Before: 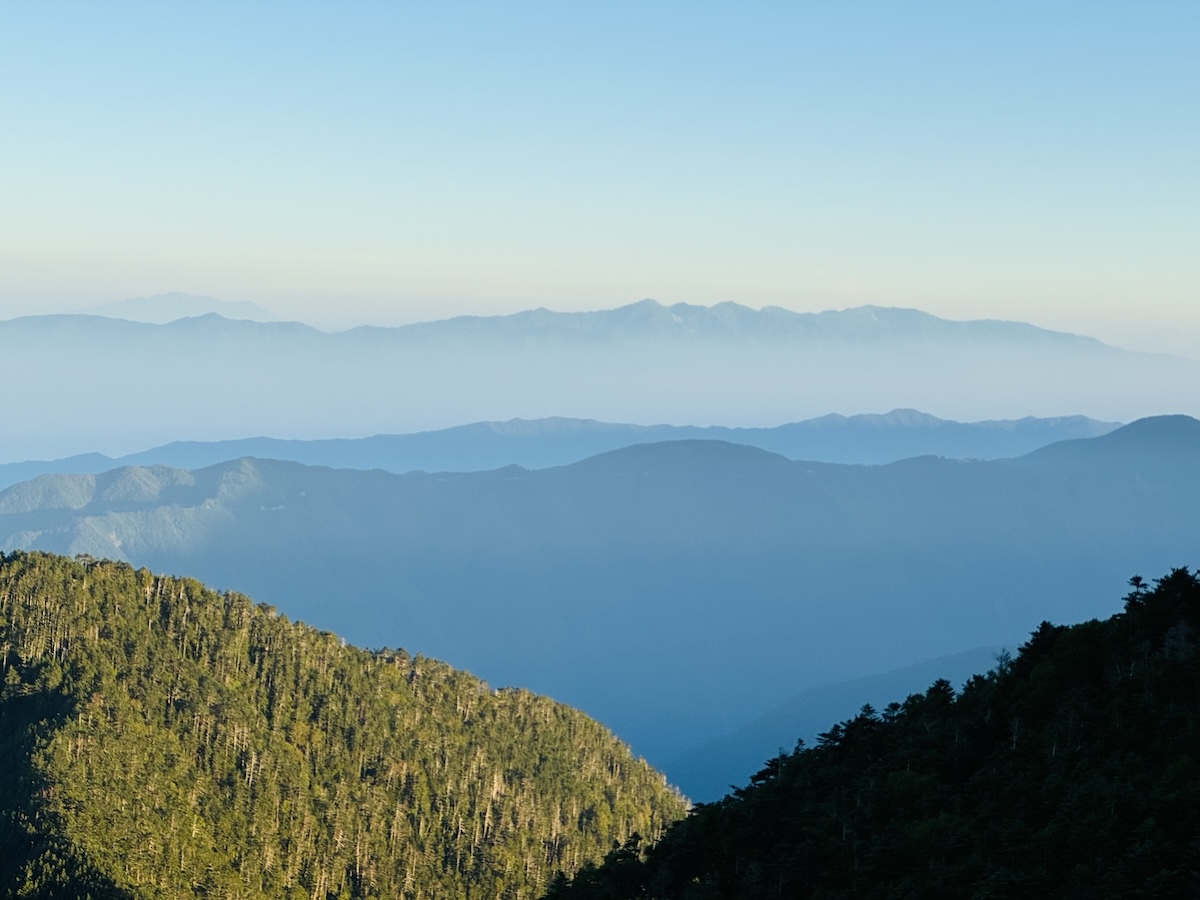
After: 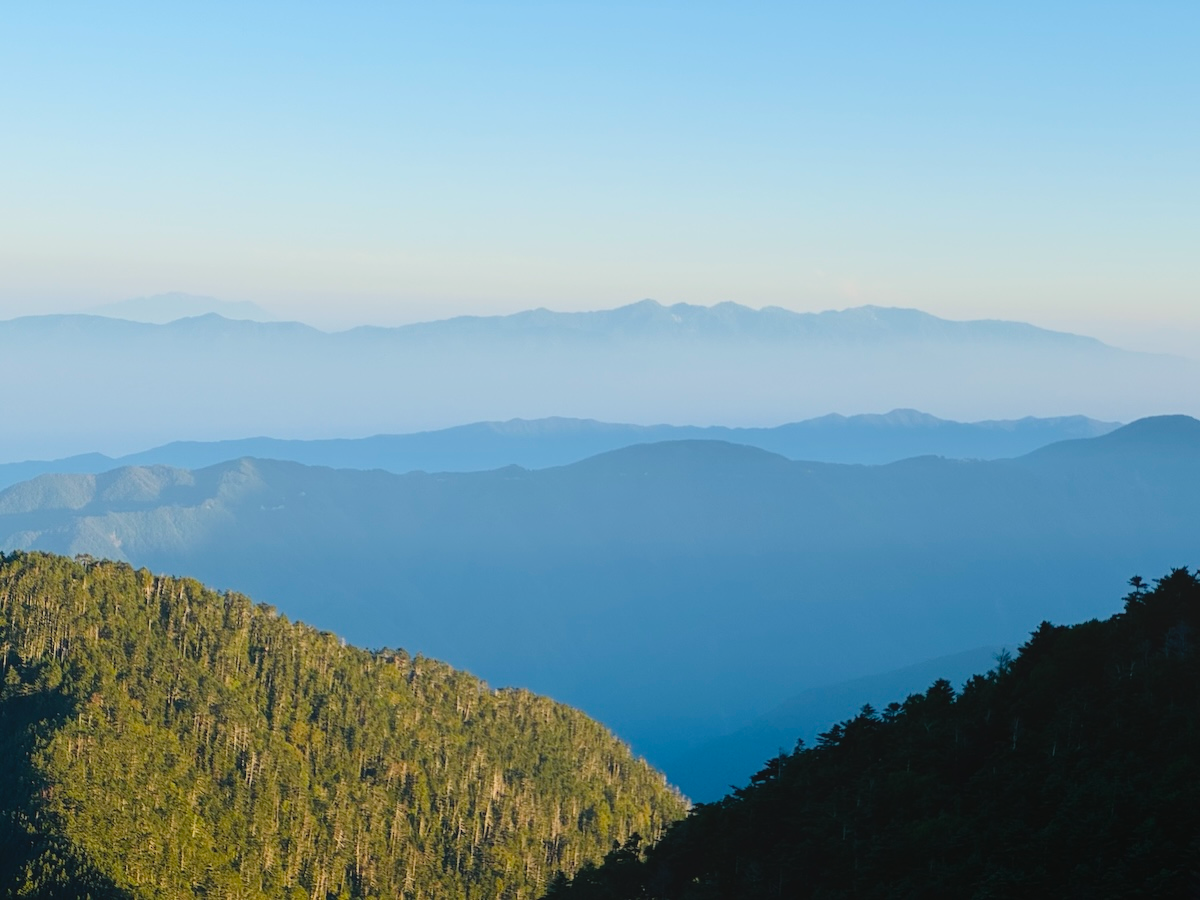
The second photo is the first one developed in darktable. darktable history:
local contrast: highlights 68%, shadows 68%, detail 82%, midtone range 0.325
white balance: red 1.009, blue 1.027
